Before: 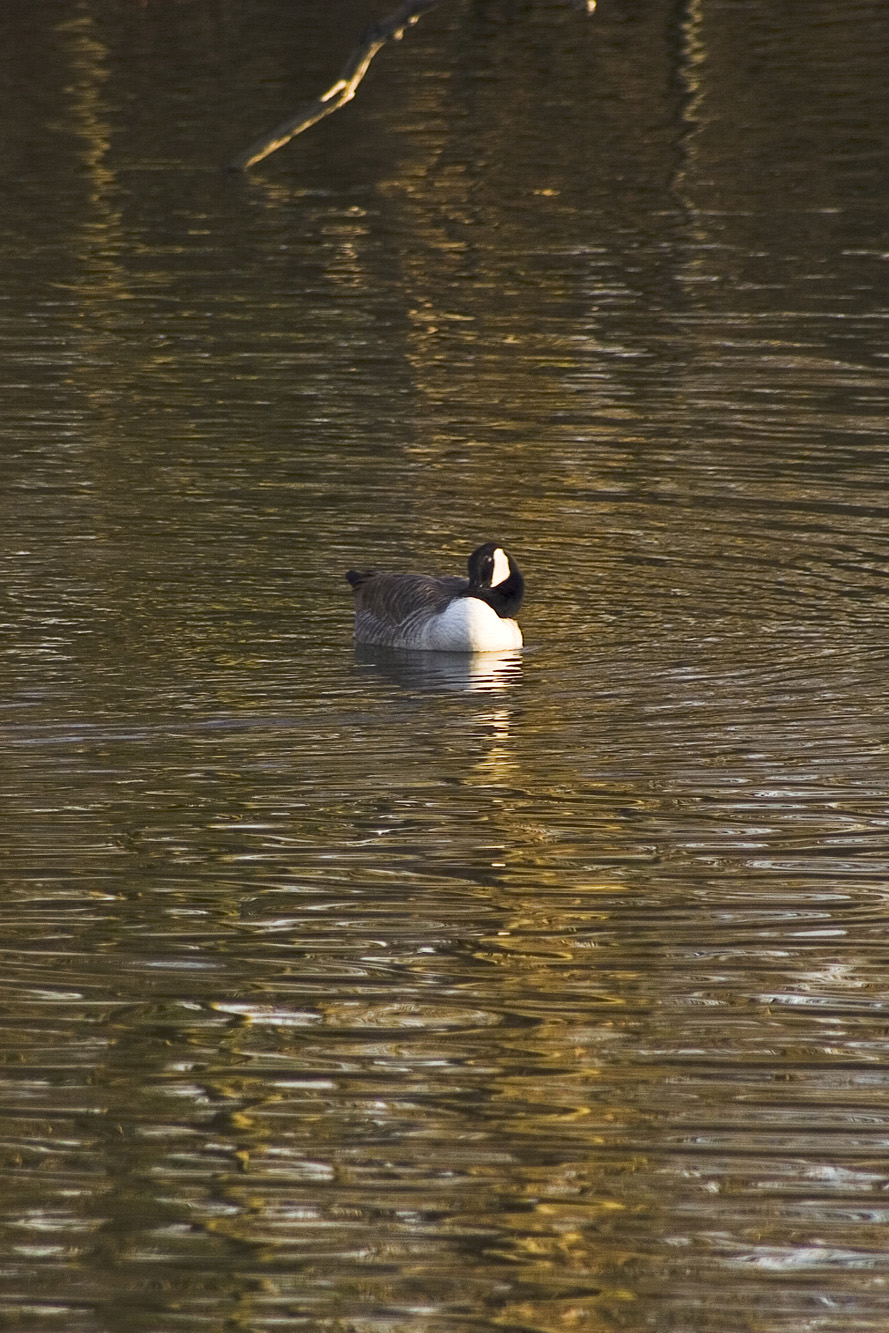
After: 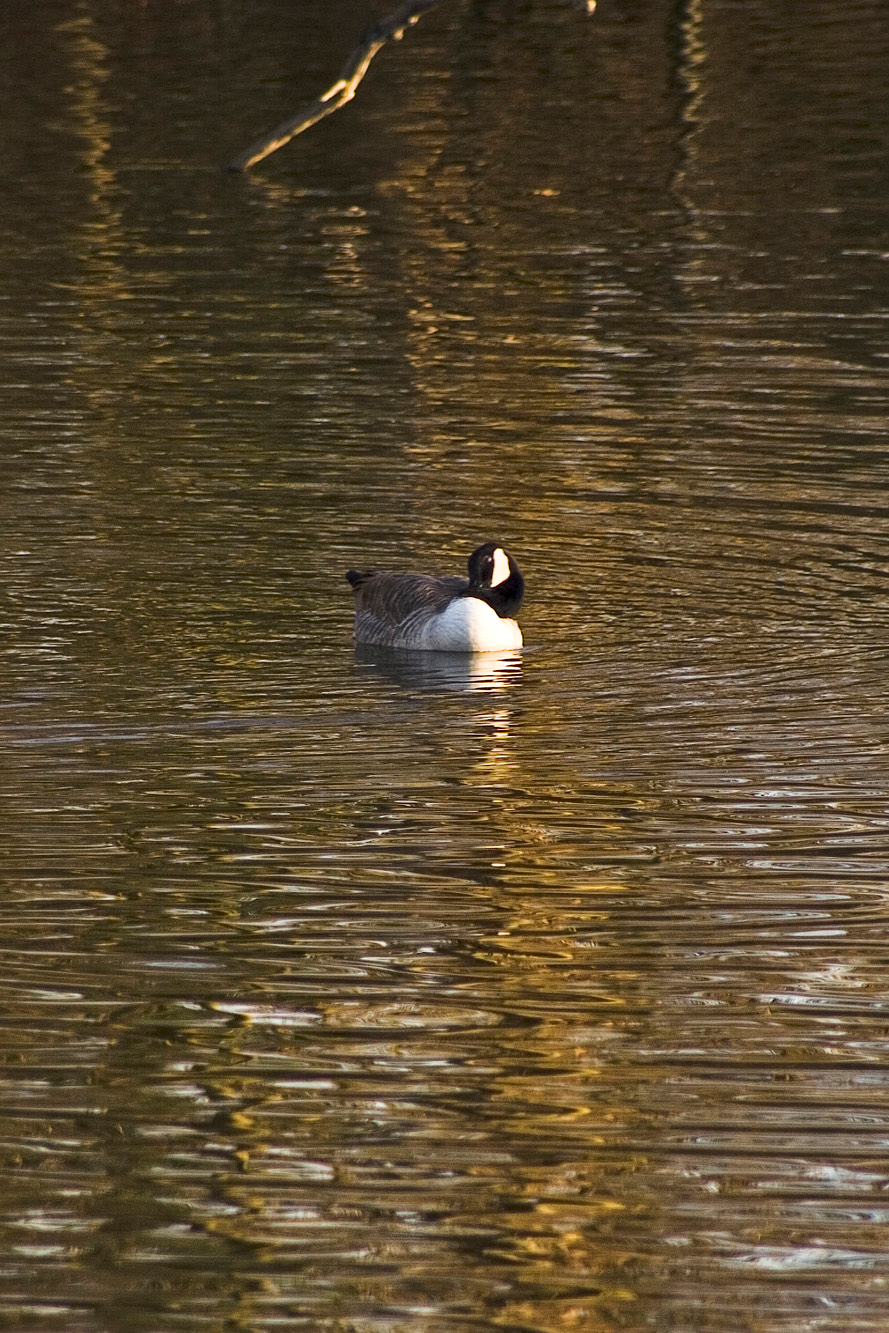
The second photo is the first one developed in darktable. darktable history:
local contrast: mode bilateral grid, contrast 28, coarseness 16, detail 116%, midtone range 0.2
